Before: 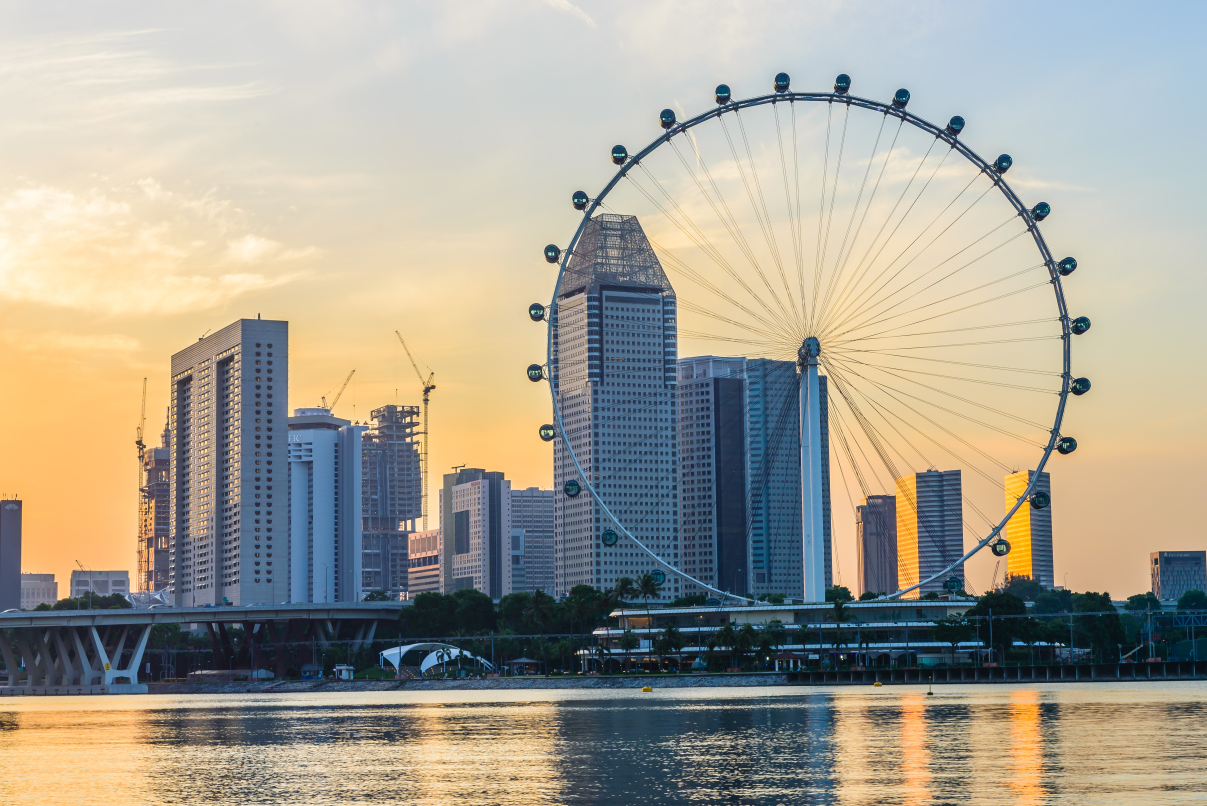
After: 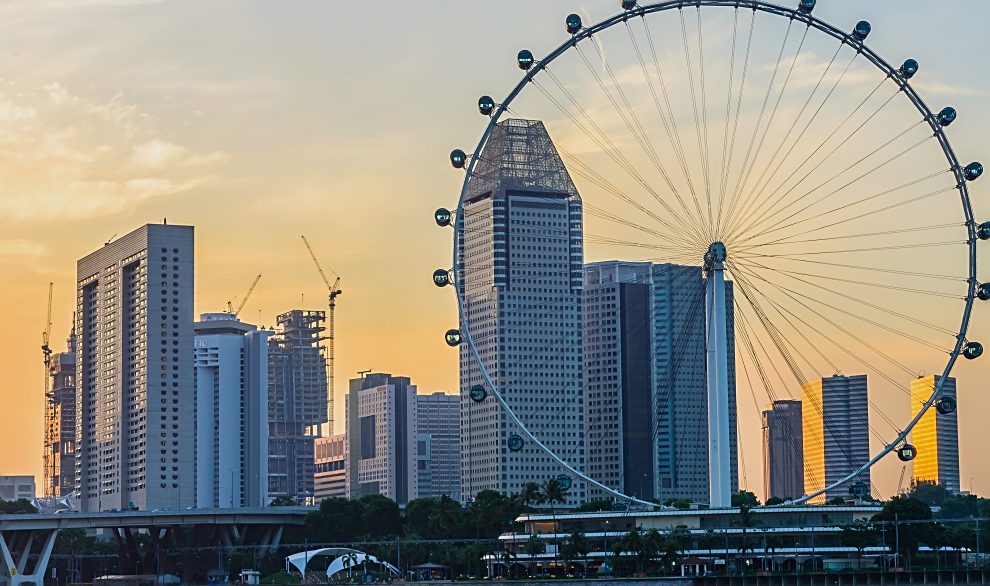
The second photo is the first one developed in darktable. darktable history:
exposure: exposure -0.242 EV, compensate highlight preservation false
tone equalizer: on, module defaults
crop: left 7.856%, top 11.836%, right 10.12%, bottom 15.387%
sharpen: on, module defaults
